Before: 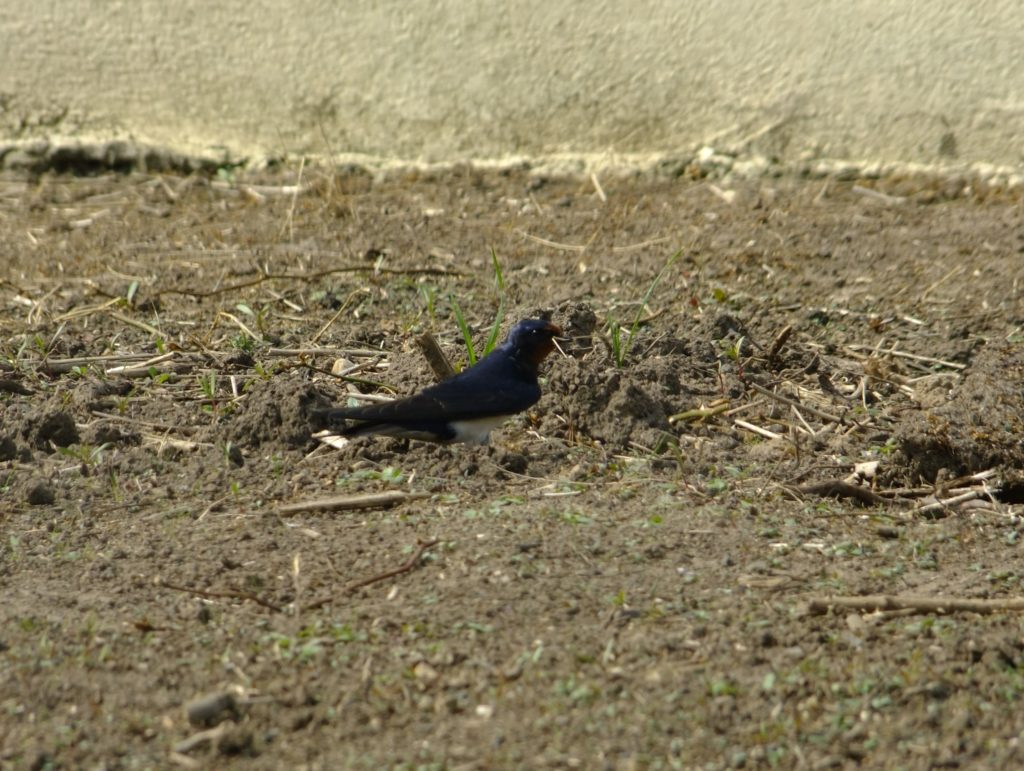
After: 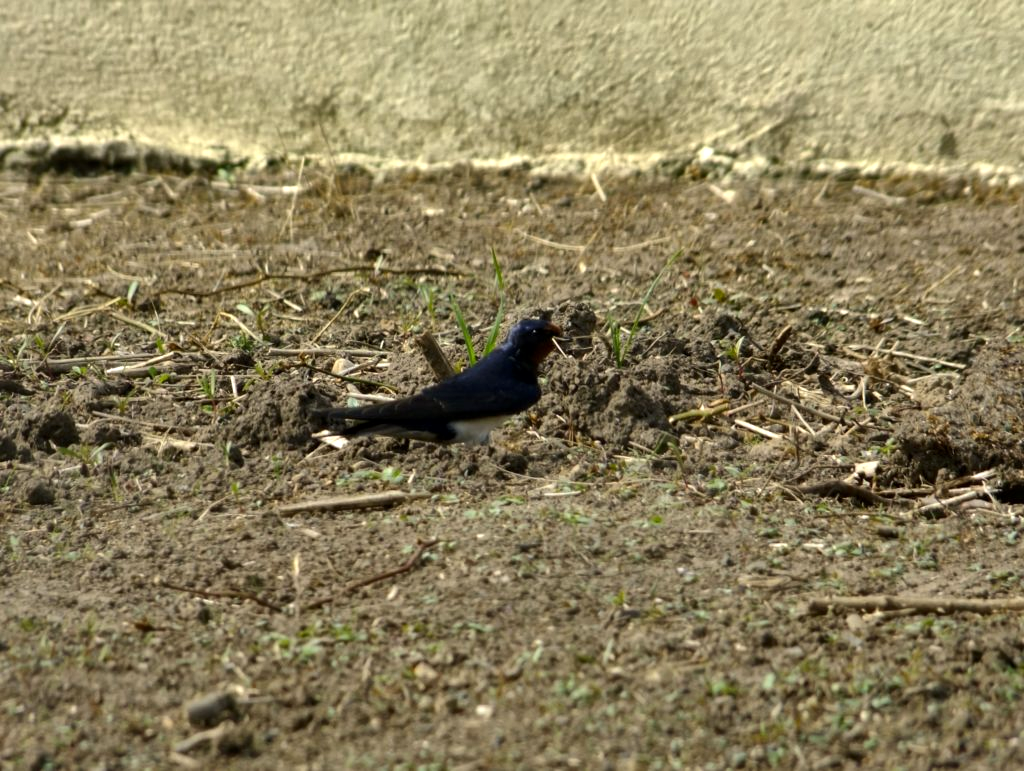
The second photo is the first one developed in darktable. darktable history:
color balance: contrast 10%
exposure: compensate highlight preservation false
local contrast: mode bilateral grid, contrast 20, coarseness 50, detail 132%, midtone range 0.2
shadows and highlights: white point adjustment 0.05, highlights color adjustment 55.9%, soften with gaussian
rgb levels: preserve colors max RGB
